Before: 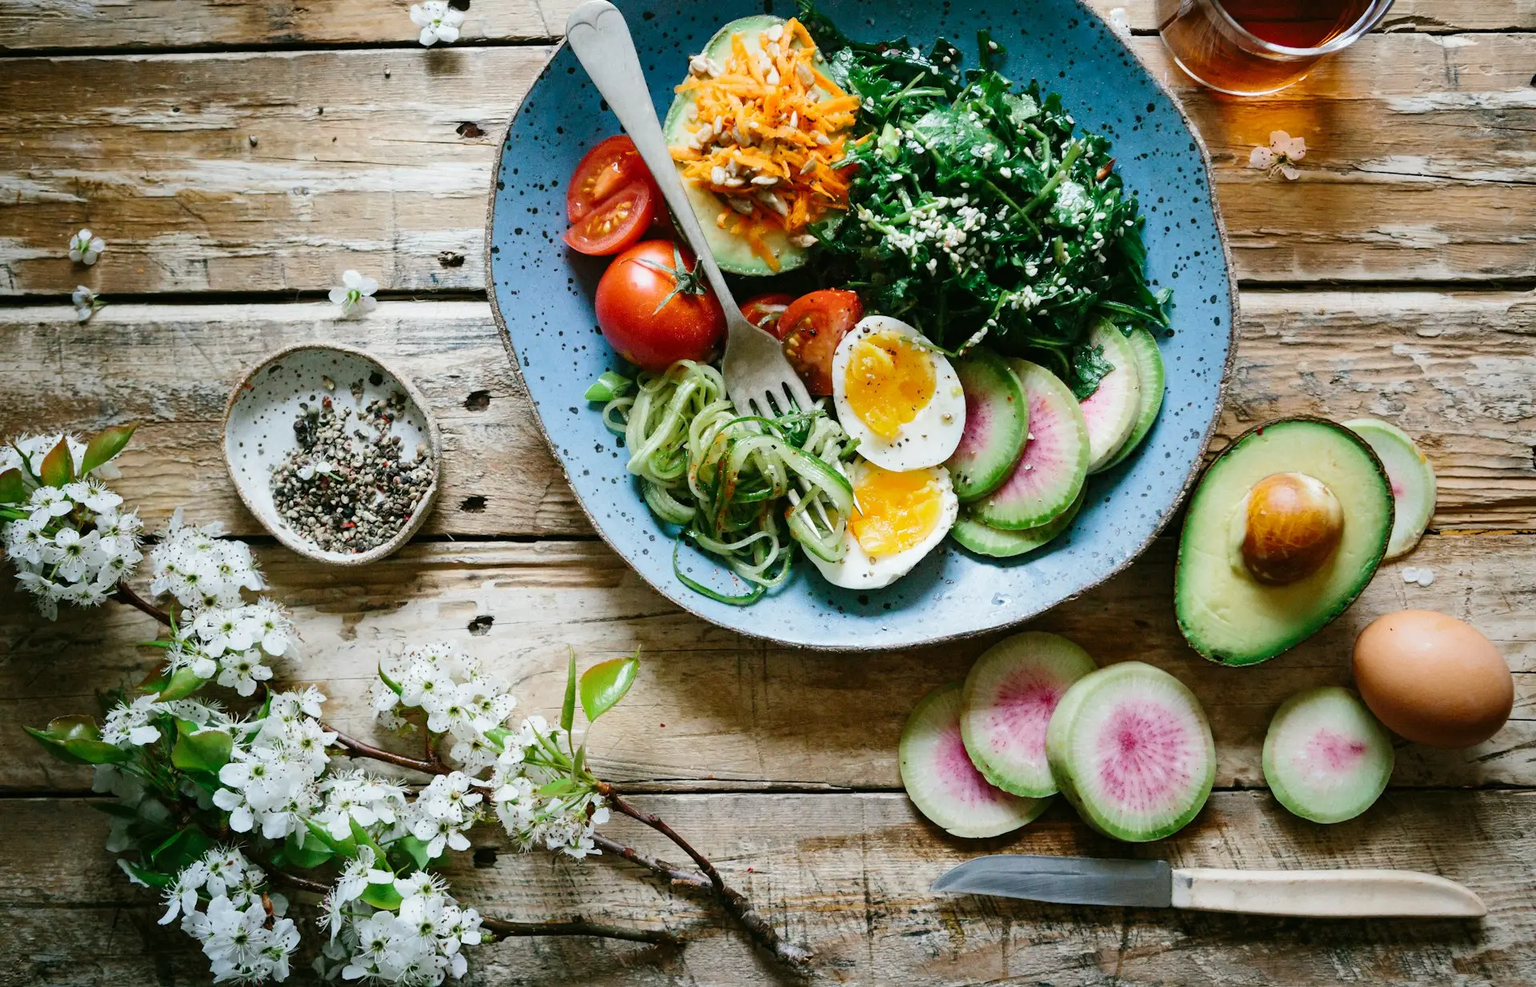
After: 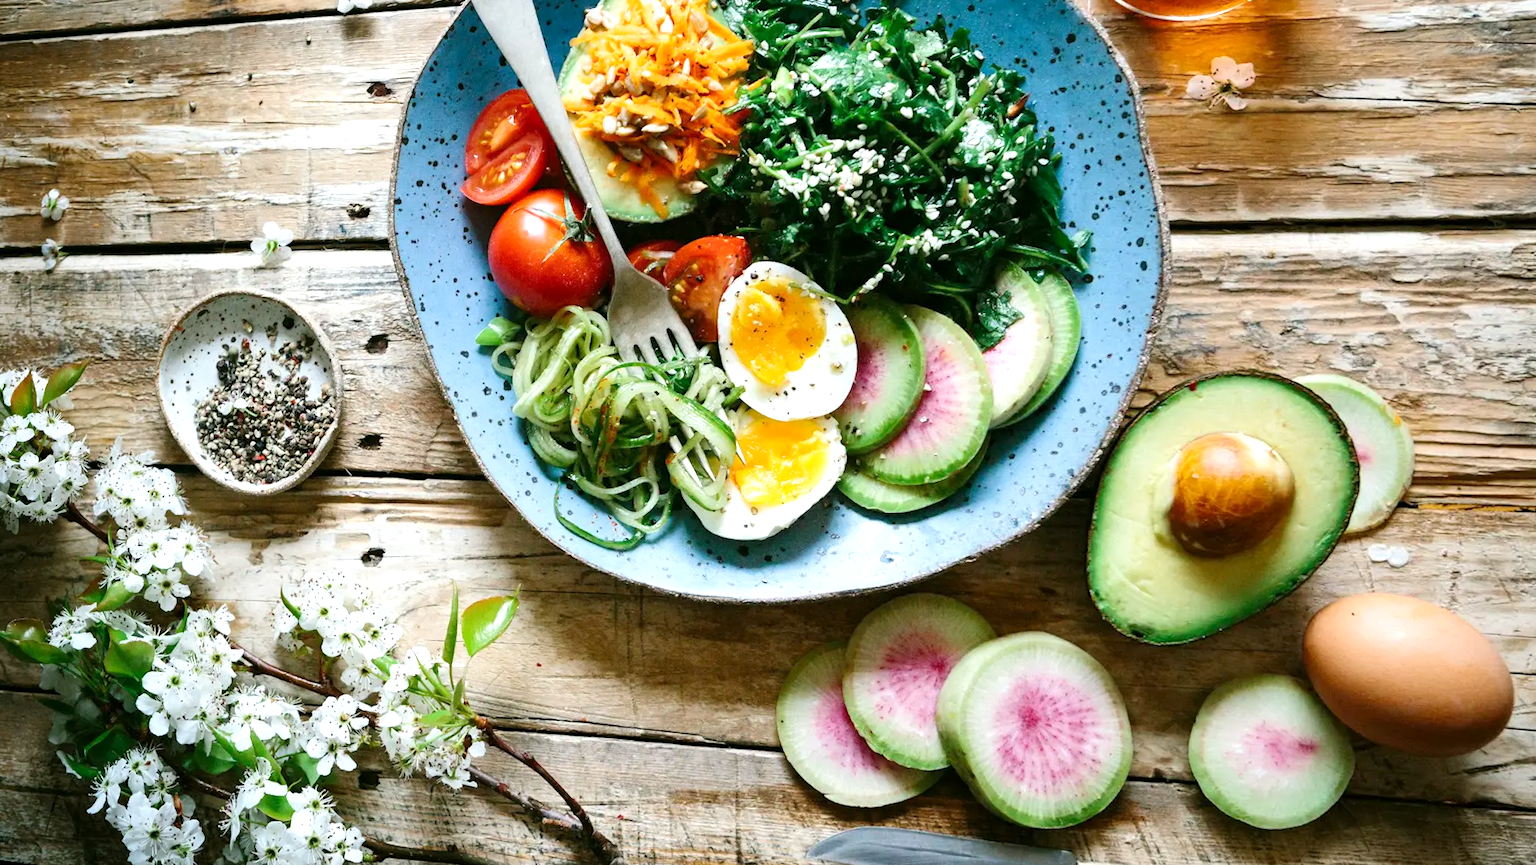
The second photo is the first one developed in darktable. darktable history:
exposure: black level correction 0.001, exposure 0.5 EV, compensate exposure bias true, compensate highlight preservation false
rotate and perspective: rotation 1.69°, lens shift (vertical) -0.023, lens shift (horizontal) -0.291, crop left 0.025, crop right 0.988, crop top 0.092, crop bottom 0.842
